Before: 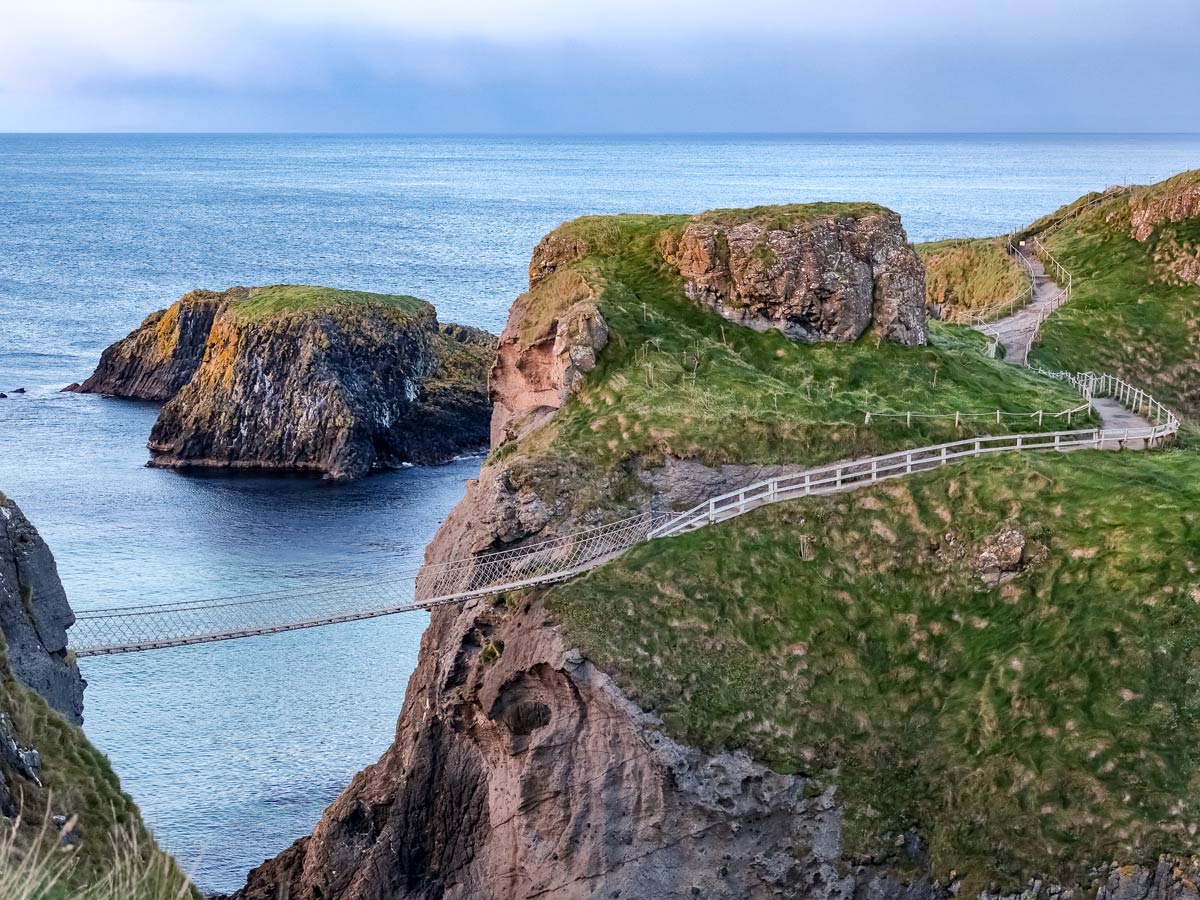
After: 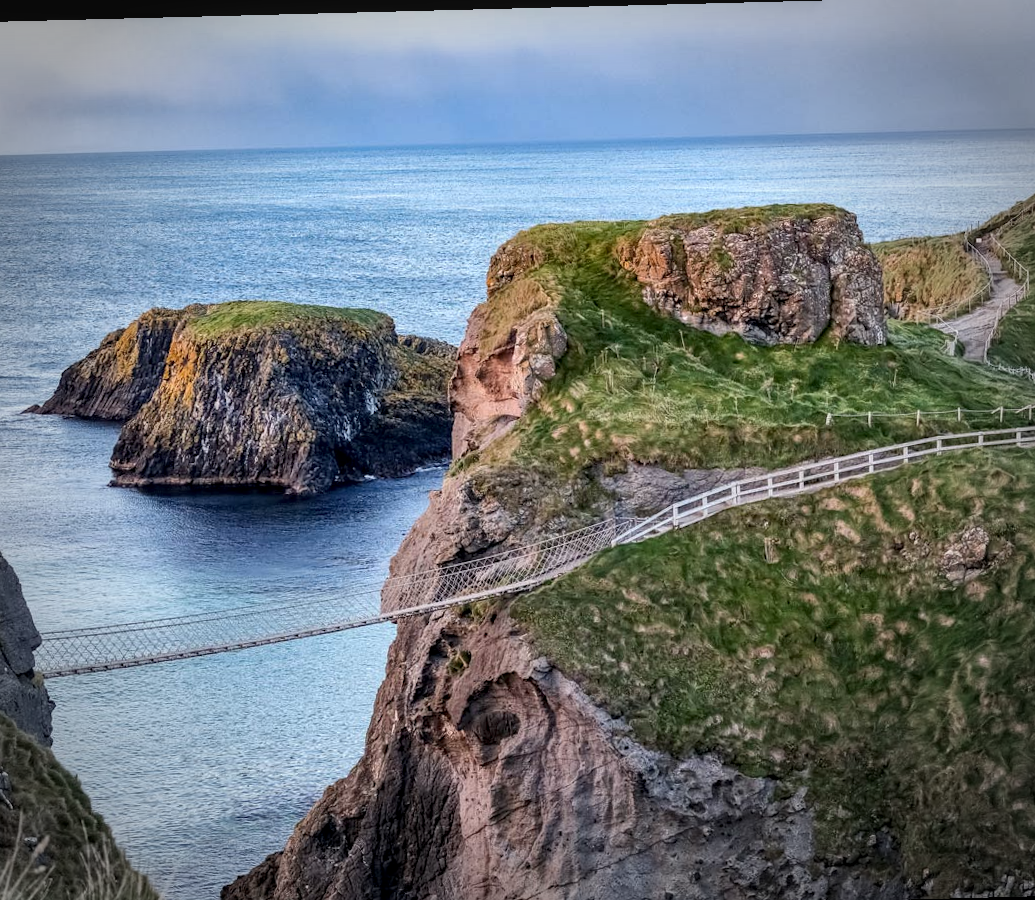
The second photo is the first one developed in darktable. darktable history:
local contrast: on, module defaults
crop and rotate: angle 1.48°, left 4.082%, top 0.803%, right 11.202%, bottom 2.445%
vignetting: fall-off start 66.94%, width/height ratio 1.018
